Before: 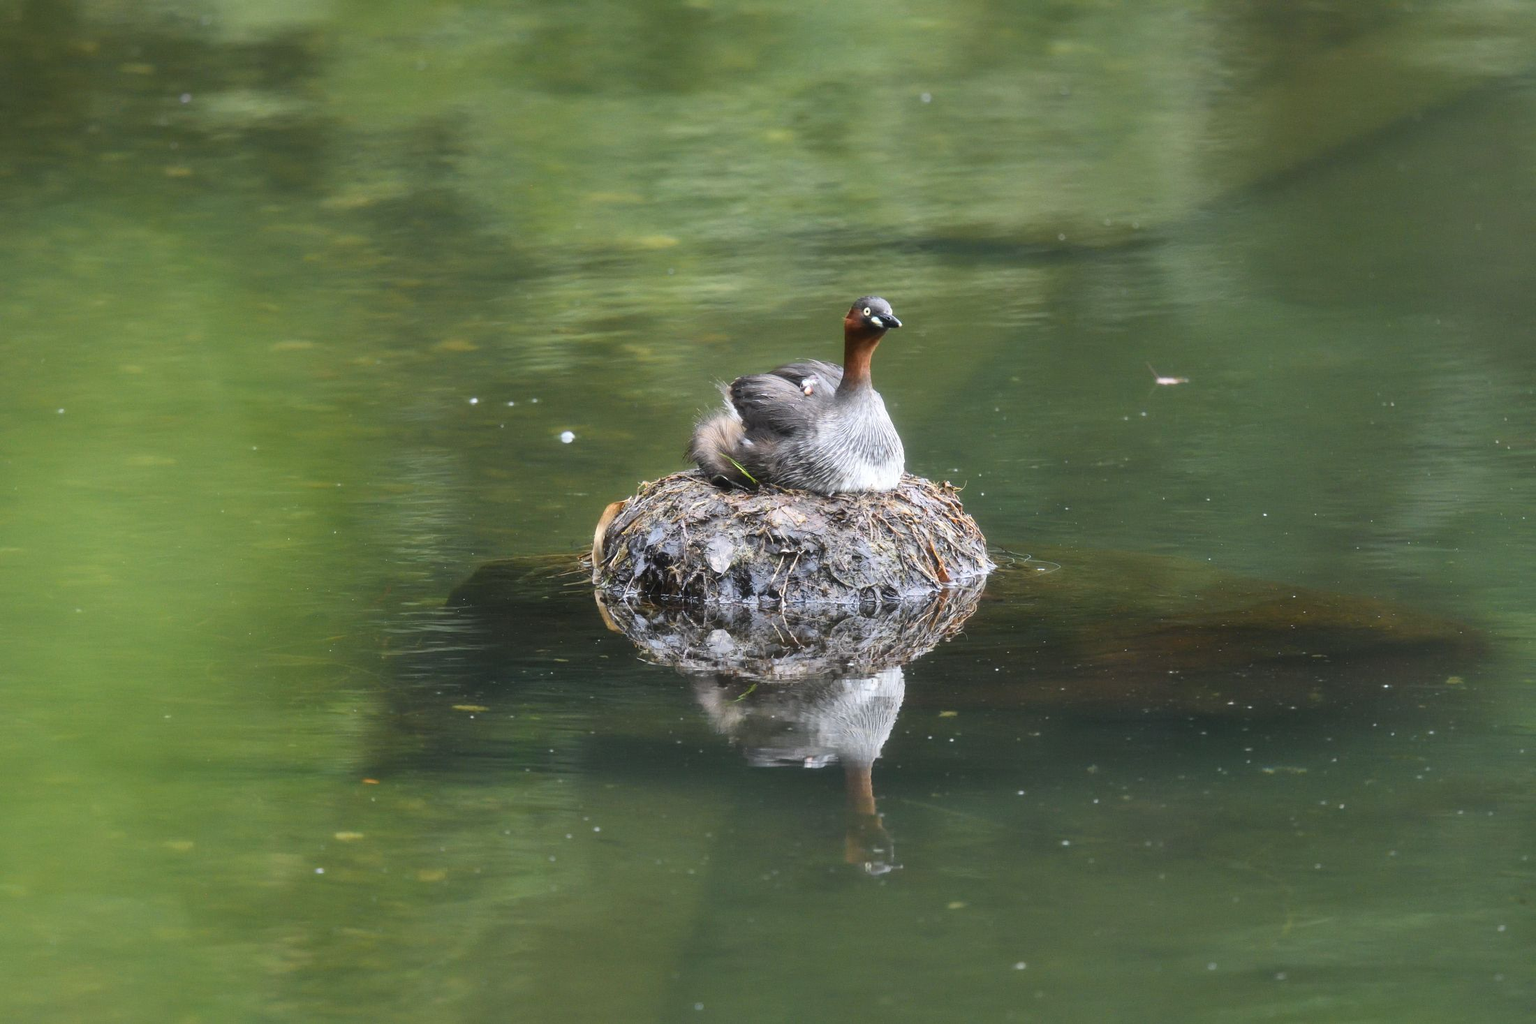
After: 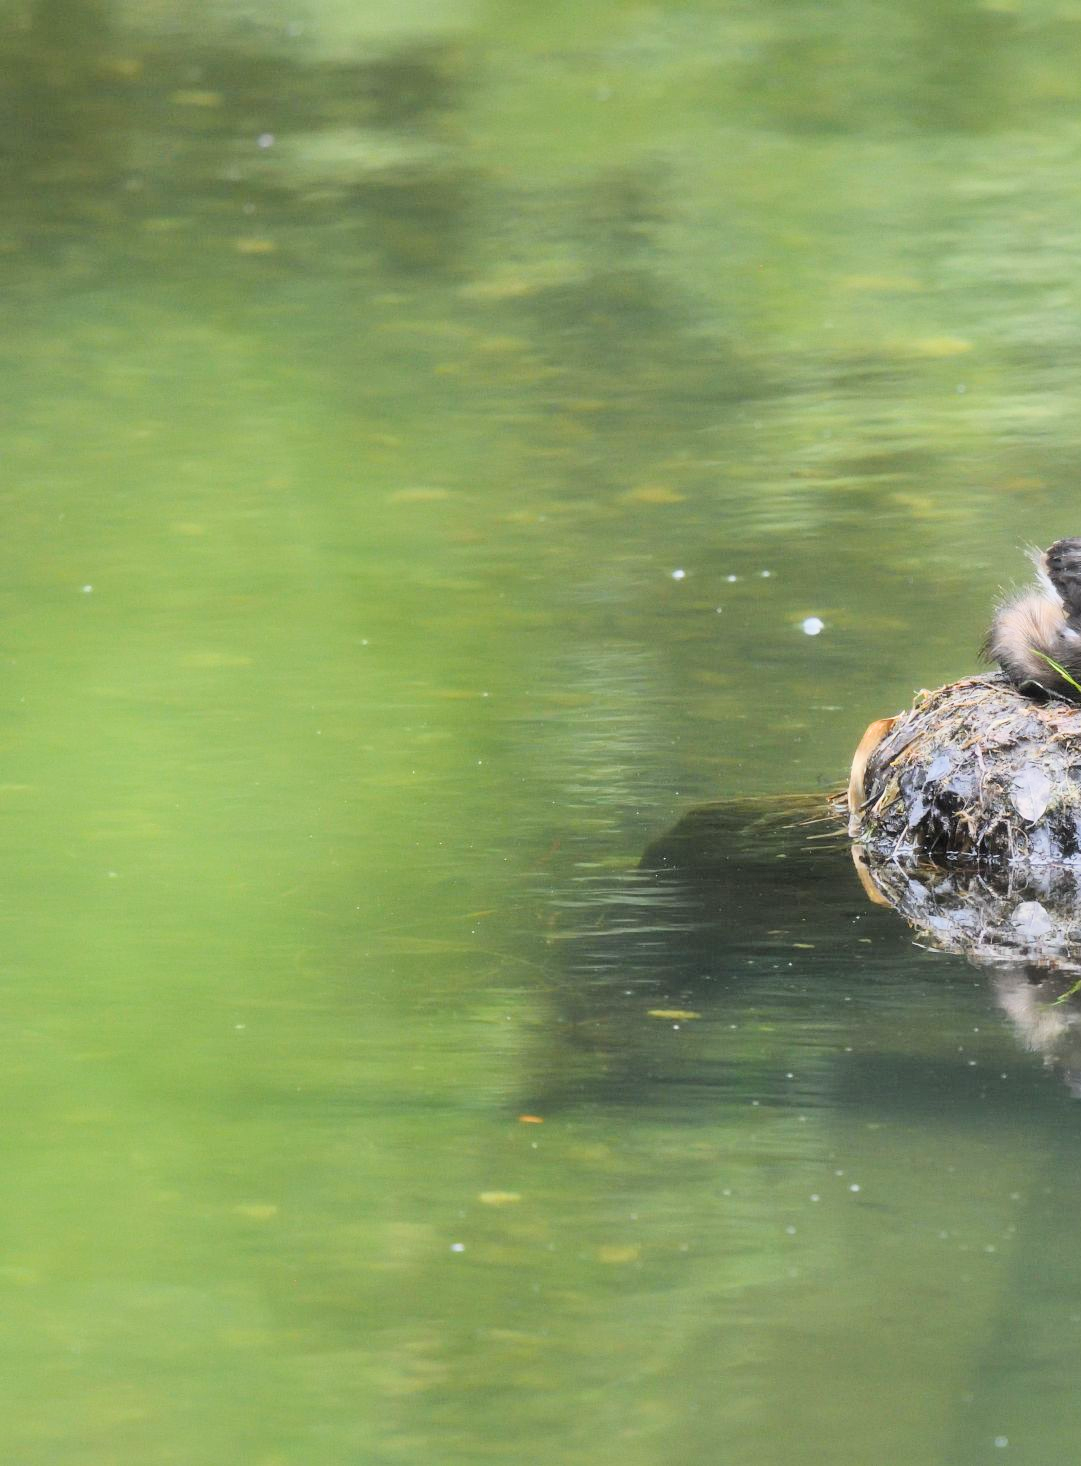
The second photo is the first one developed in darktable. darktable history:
filmic rgb: black relative exposure -7.65 EV, white relative exposure 4.56 EV, hardness 3.61, color science v6 (2022)
exposure: black level correction 0, exposure 1.1 EV, compensate exposure bias true, compensate highlight preservation false
crop and rotate: left 0%, top 0%, right 50.845%
